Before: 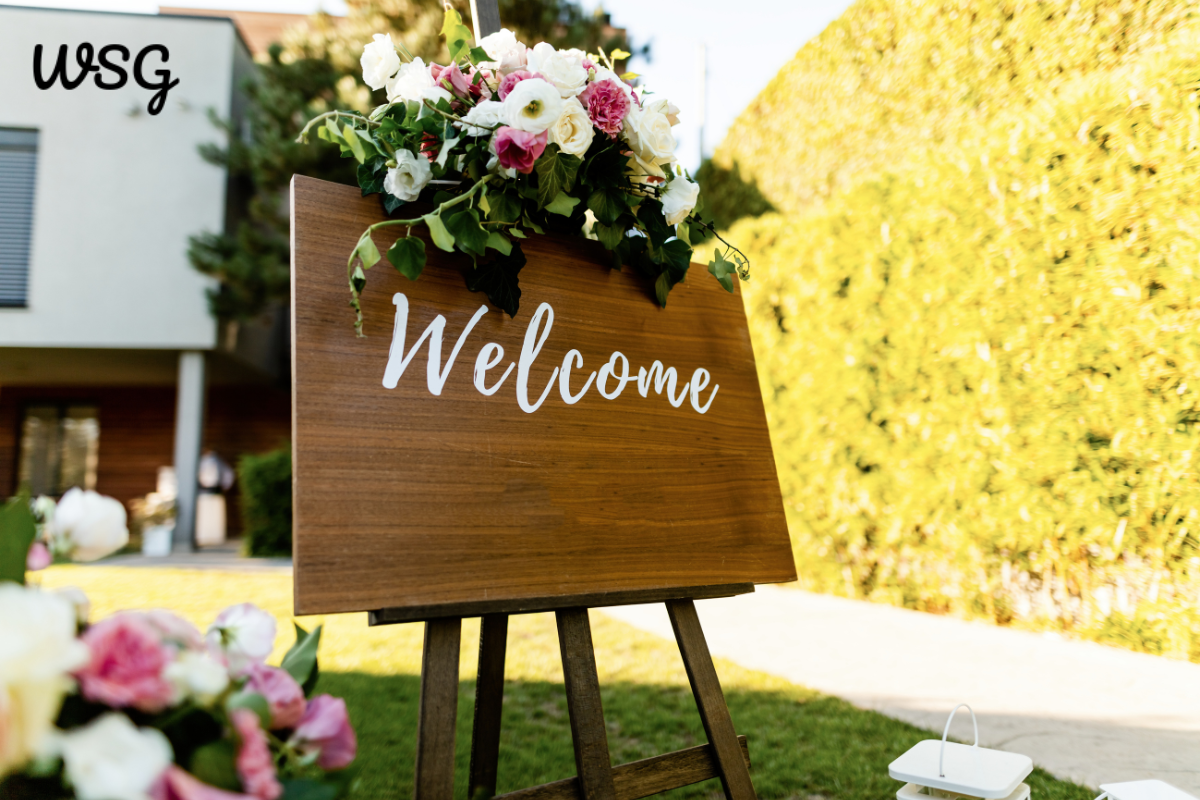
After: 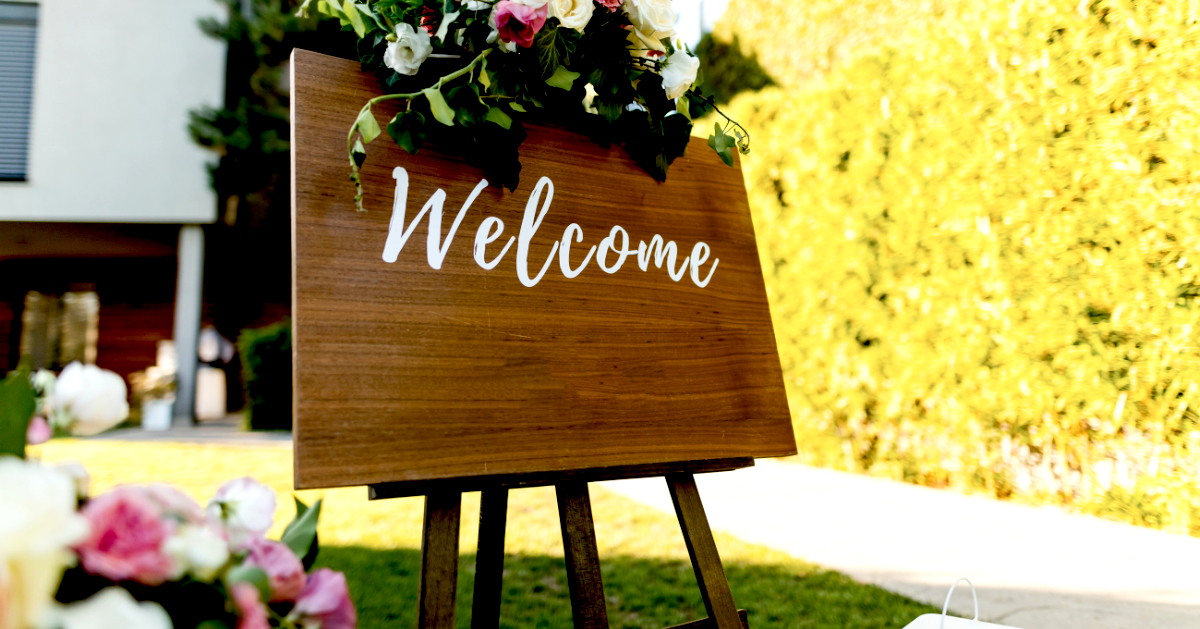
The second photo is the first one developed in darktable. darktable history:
crop and rotate: top 15.774%, bottom 5.506%
exposure: black level correction 0.025, exposure 0.182 EV, compensate highlight preservation false
